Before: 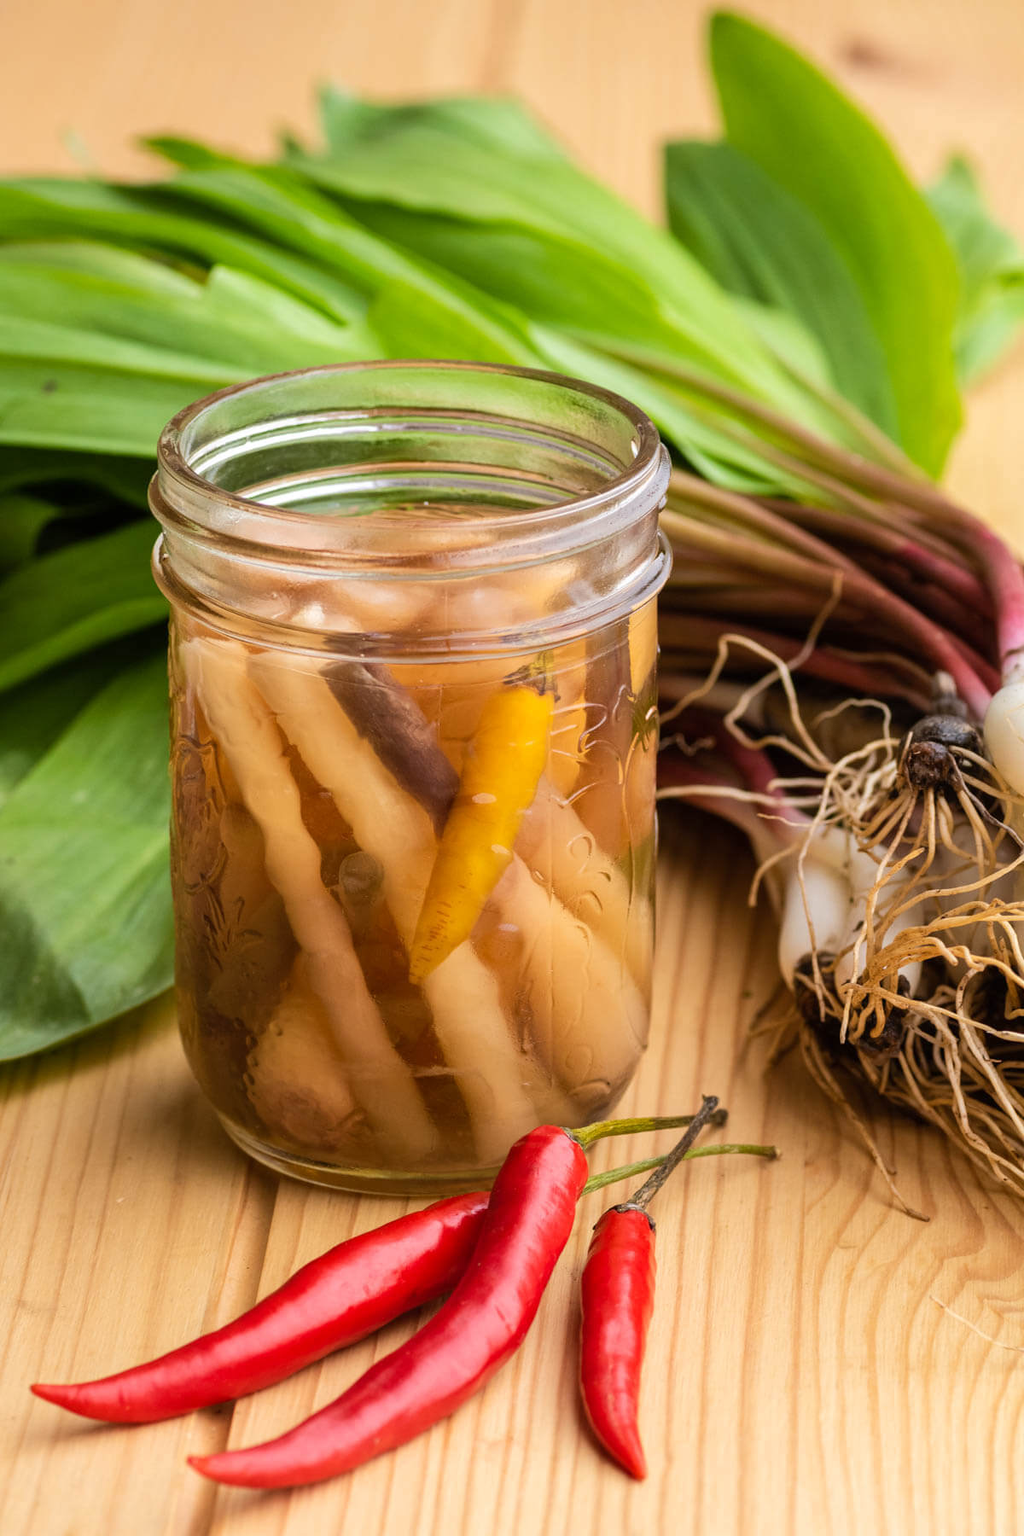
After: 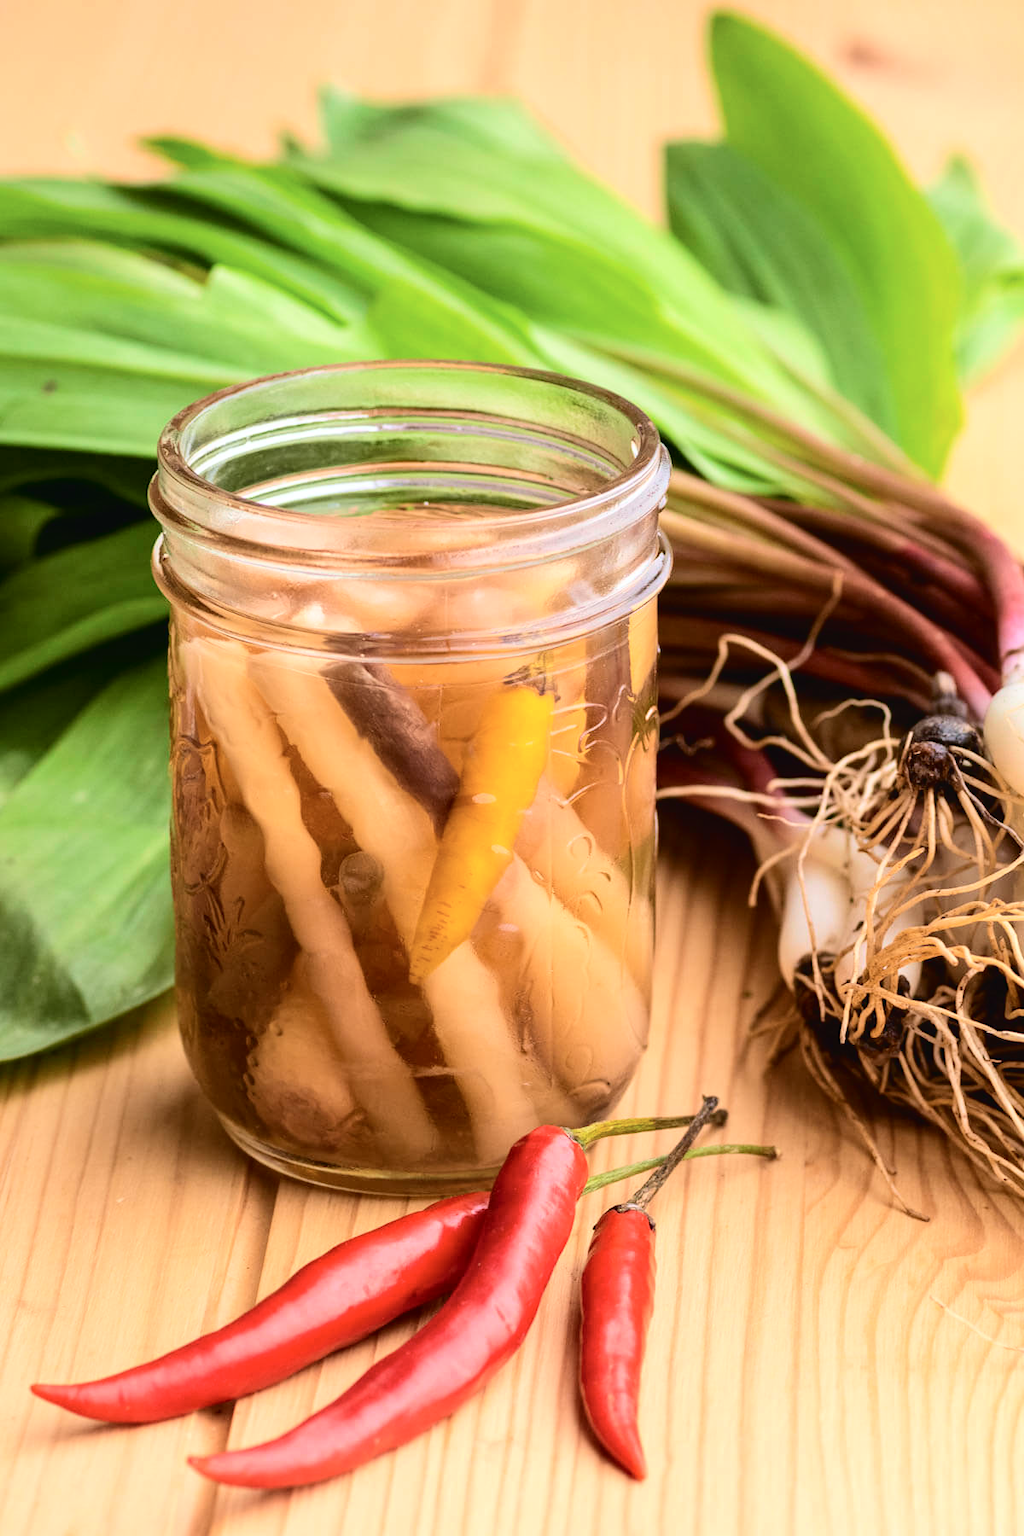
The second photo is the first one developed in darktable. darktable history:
tone curve: curves: ch0 [(0, 0.023) (0.087, 0.065) (0.184, 0.168) (0.45, 0.54) (0.57, 0.683) (0.722, 0.825) (0.877, 0.948) (1, 1)]; ch1 [(0, 0) (0.388, 0.369) (0.44, 0.44) (0.489, 0.481) (0.534, 0.551) (0.657, 0.659) (1, 1)]; ch2 [(0, 0) (0.353, 0.317) (0.408, 0.427) (0.472, 0.46) (0.5, 0.496) (0.537, 0.539) (0.576, 0.592) (0.625, 0.631) (1, 1)], color space Lab, independent channels, preserve colors none
